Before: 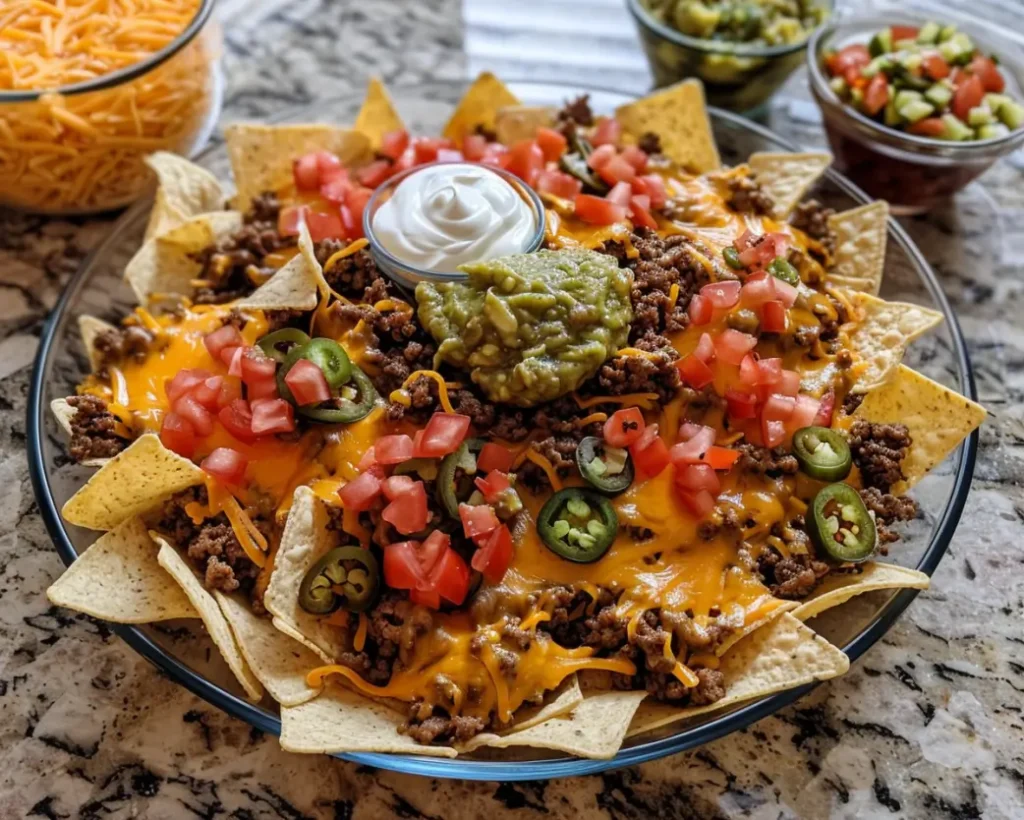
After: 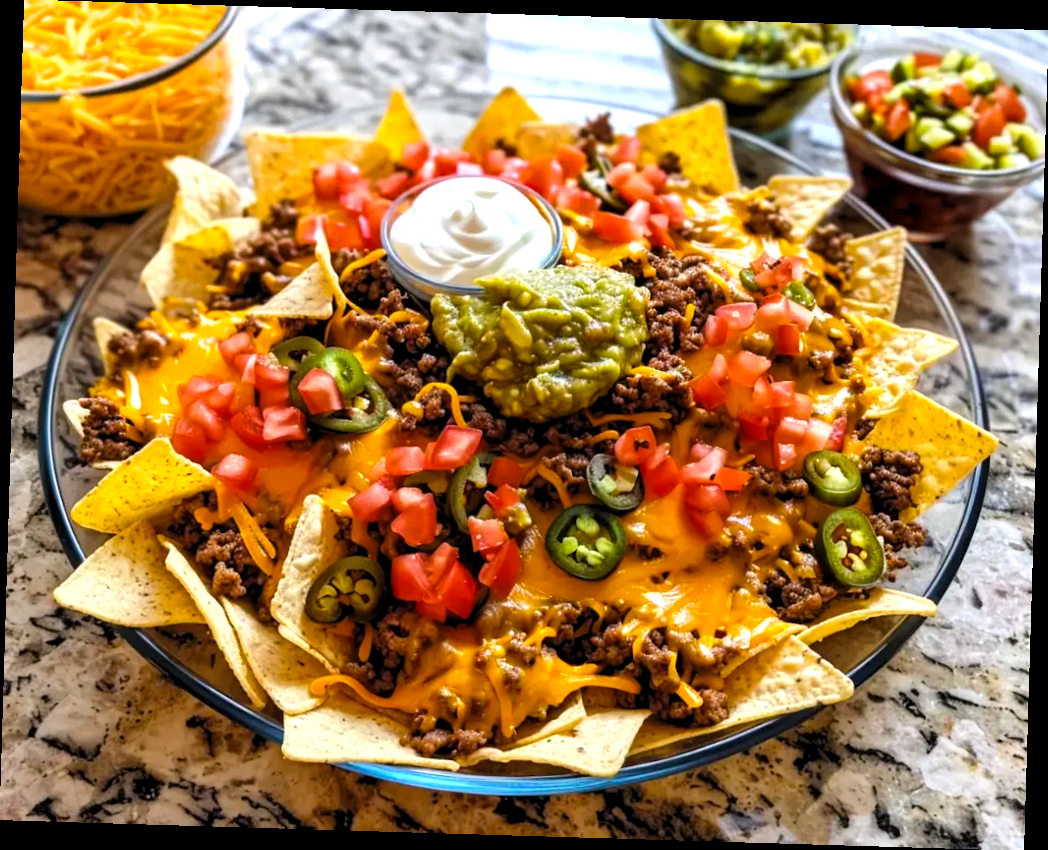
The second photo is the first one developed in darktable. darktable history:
exposure: exposure 0.661 EV, compensate highlight preservation false
color balance rgb: perceptual saturation grading › global saturation 25%, global vibrance 20%
rotate and perspective: rotation 1.72°, automatic cropping off
levels: levels [0.031, 0.5, 0.969]
tone equalizer: on, module defaults
